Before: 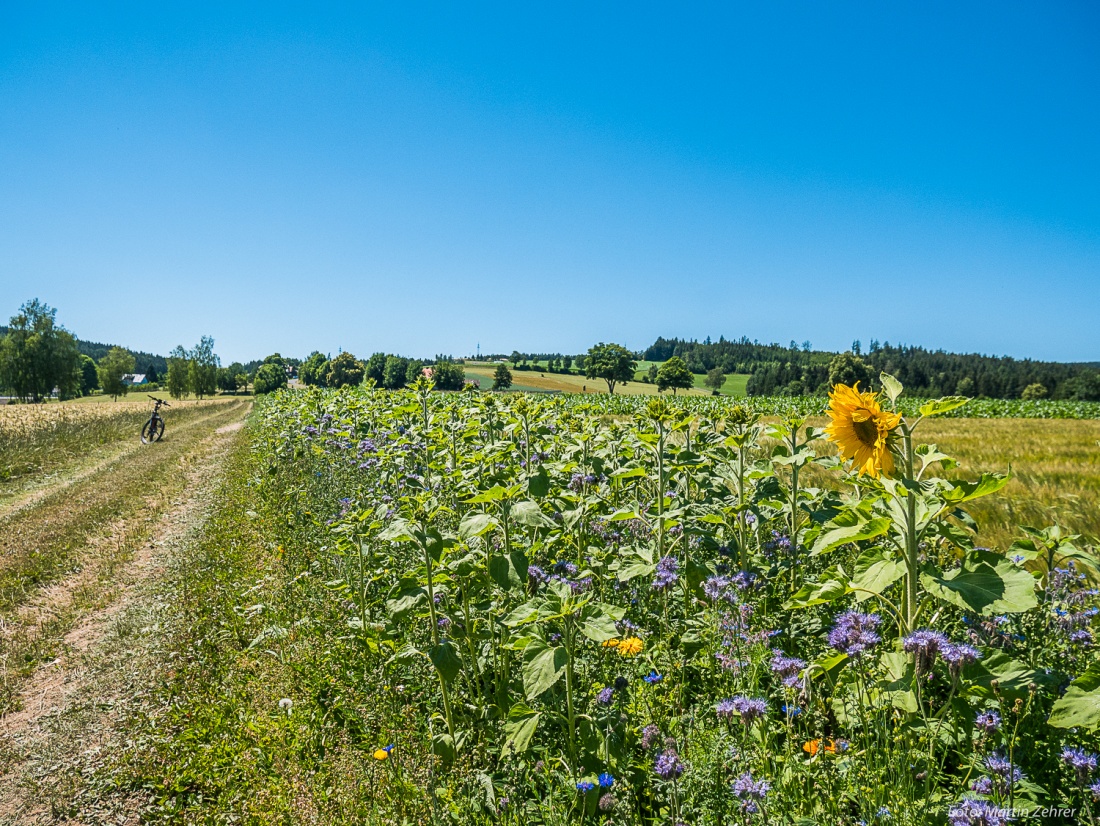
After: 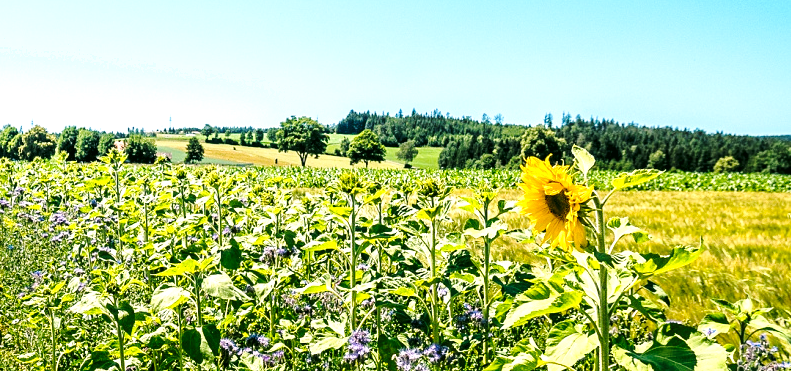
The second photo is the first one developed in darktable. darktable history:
base curve: curves: ch0 [(0, 0) (0.036, 0.037) (0.121, 0.228) (0.46, 0.76) (0.859, 0.983) (1, 1)], preserve colors none
crop and rotate: left 28.023%, top 27.585%, bottom 27.452%
shadows and highlights: shadows -22.84, highlights 47.59, soften with gaussian
color correction: highlights a* 4.24, highlights b* 4.95, shadows a* -7.52, shadows b* 4.66
local contrast: mode bilateral grid, contrast 20, coarseness 50, detail 120%, midtone range 0.2
levels: gray 50.89%, levels [0.062, 0.494, 0.925]
exposure: exposure -0.047 EV, compensate highlight preservation false
